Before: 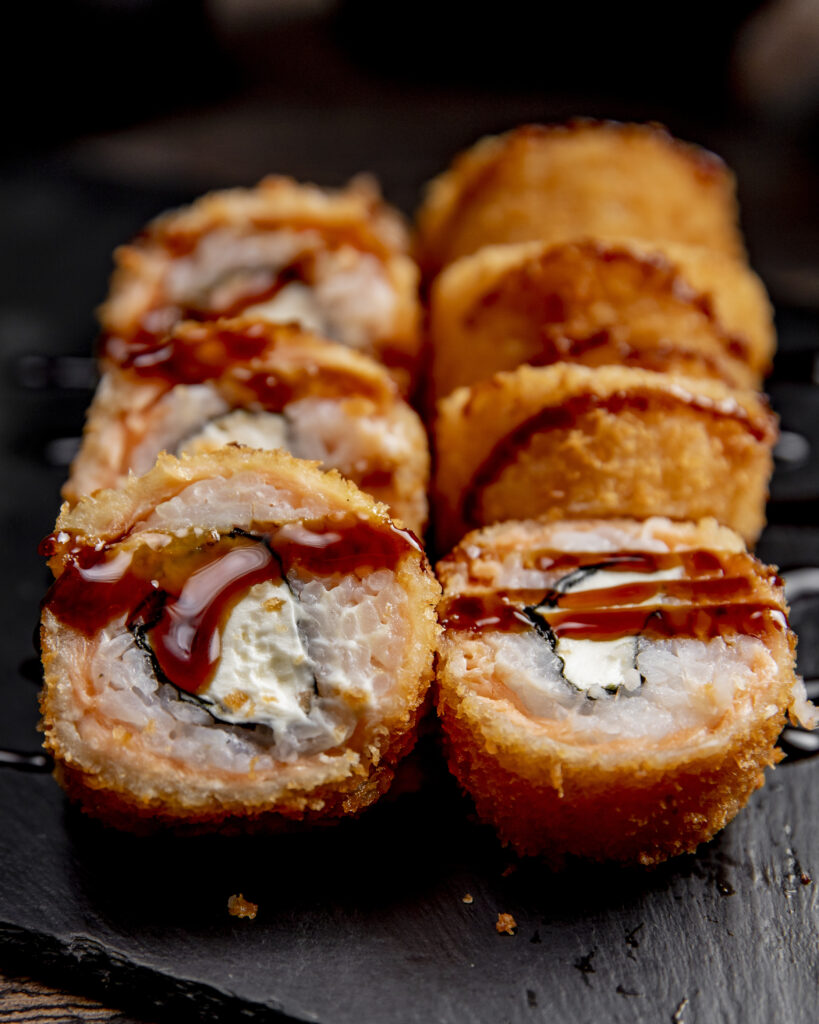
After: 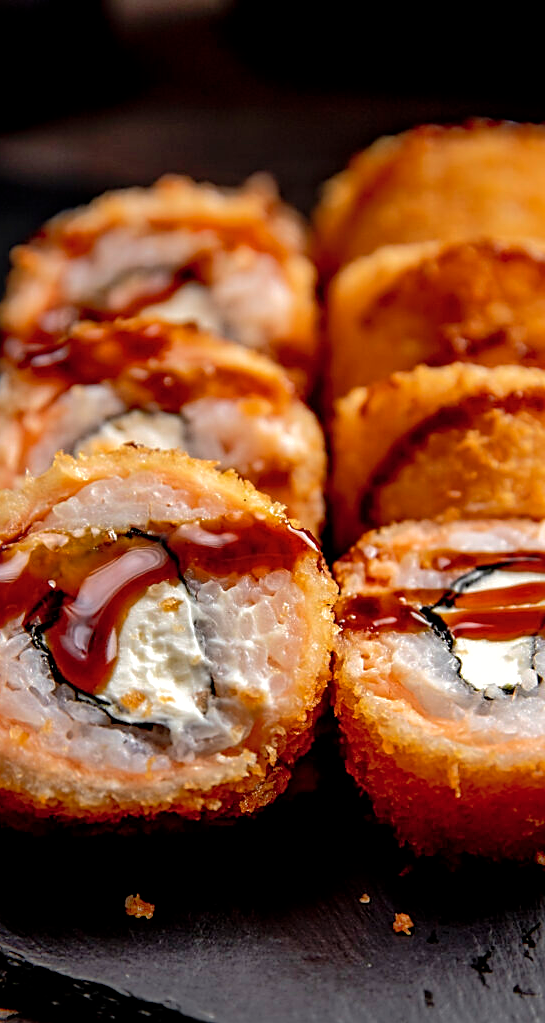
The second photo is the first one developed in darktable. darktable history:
crop and rotate: left 12.648%, right 20.685%
tone equalizer: -8 EV -0.417 EV, -7 EV -0.389 EV, -6 EV -0.333 EV, -5 EV -0.222 EV, -3 EV 0.222 EV, -2 EV 0.333 EV, -1 EV 0.389 EV, +0 EV 0.417 EV, edges refinement/feathering 500, mask exposure compensation -1.57 EV, preserve details no
shadows and highlights: on, module defaults
sharpen: on, module defaults
